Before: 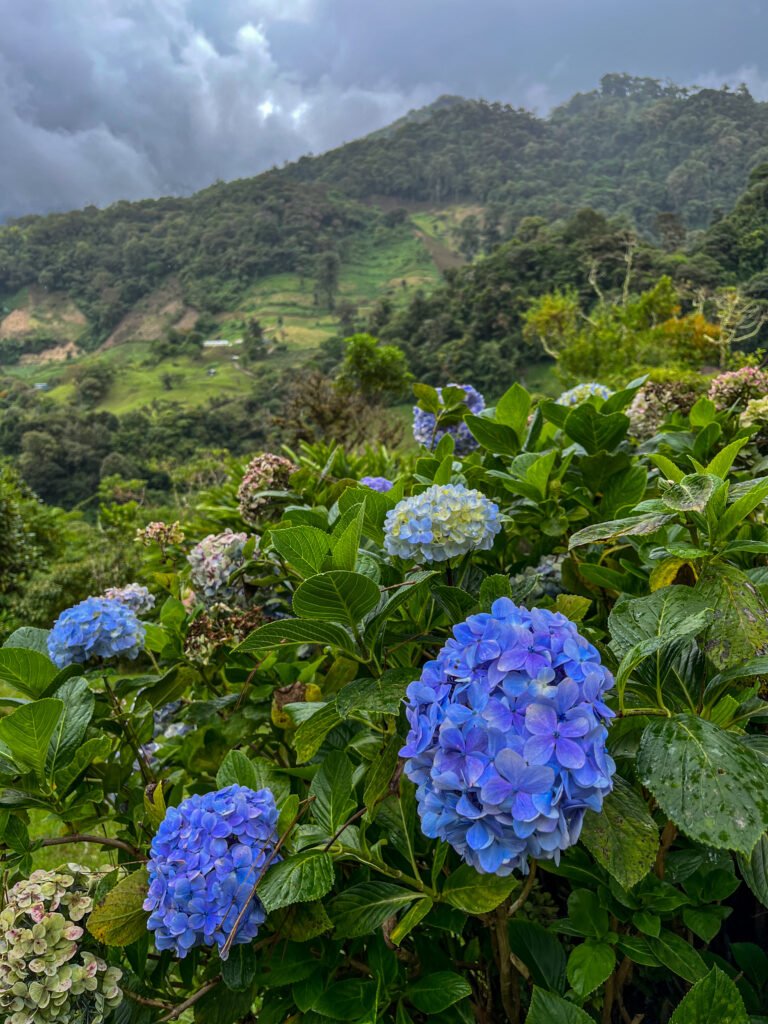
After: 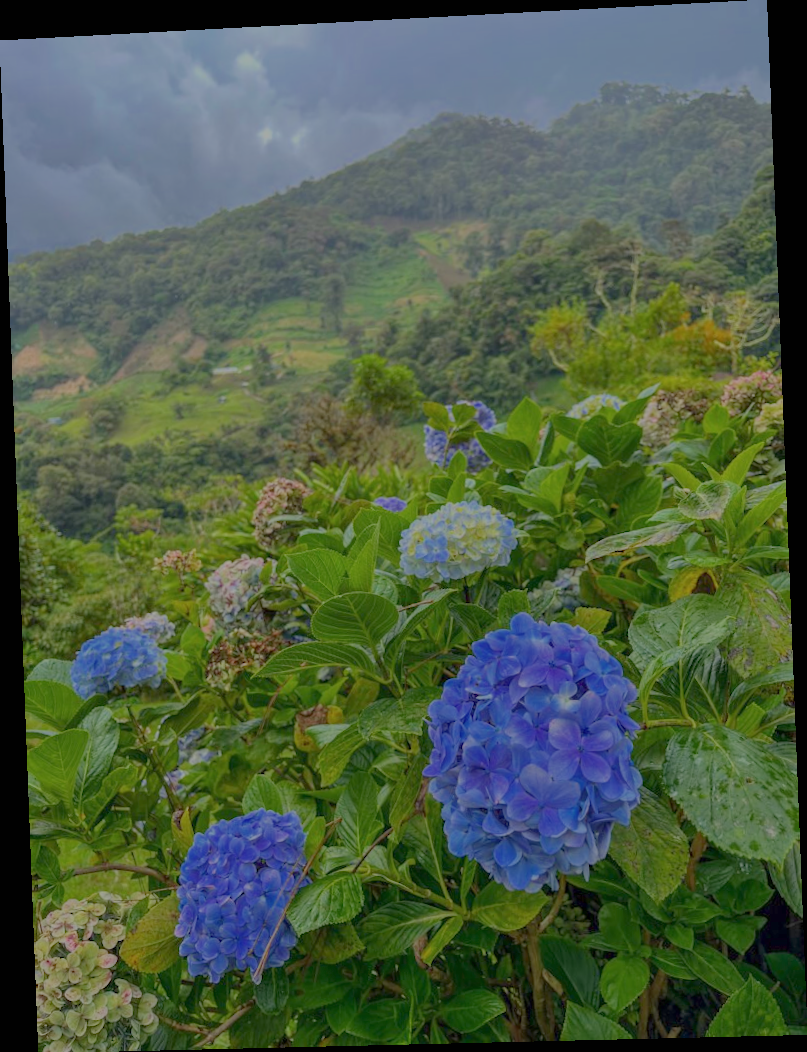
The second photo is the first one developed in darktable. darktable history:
filmic rgb: black relative exposure -16 EV, white relative exposure 8 EV, threshold 3 EV, hardness 4.17, latitude 50%, contrast 0.5, color science v5 (2021), contrast in shadows safe, contrast in highlights safe, enable highlight reconstruction true
contrast brightness saturation: contrast 0.01, saturation -0.05
rotate and perspective: rotation -2.22°, lens shift (horizontal) -0.022, automatic cropping off
